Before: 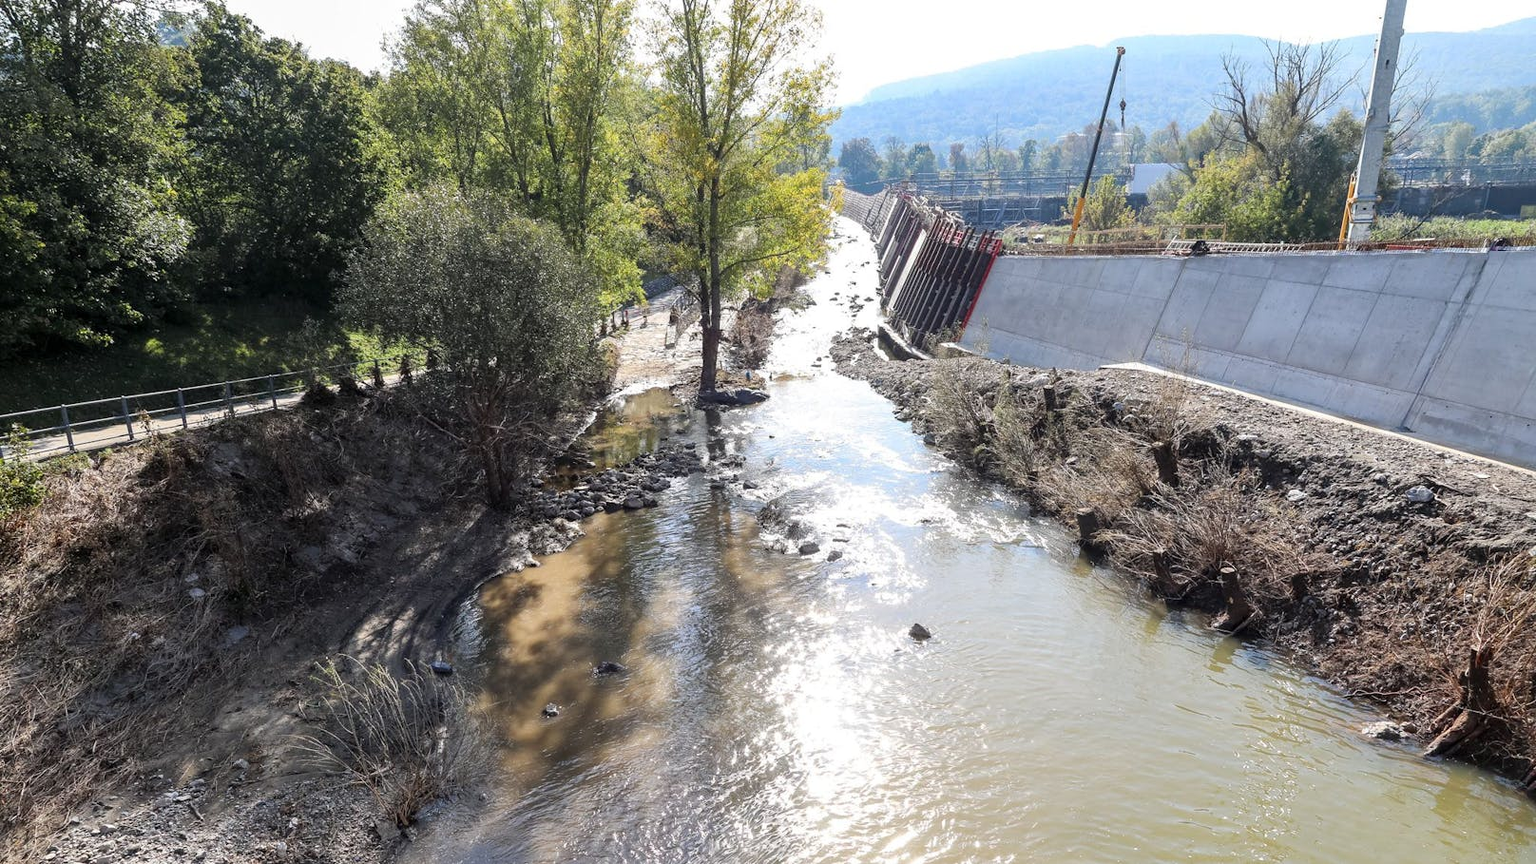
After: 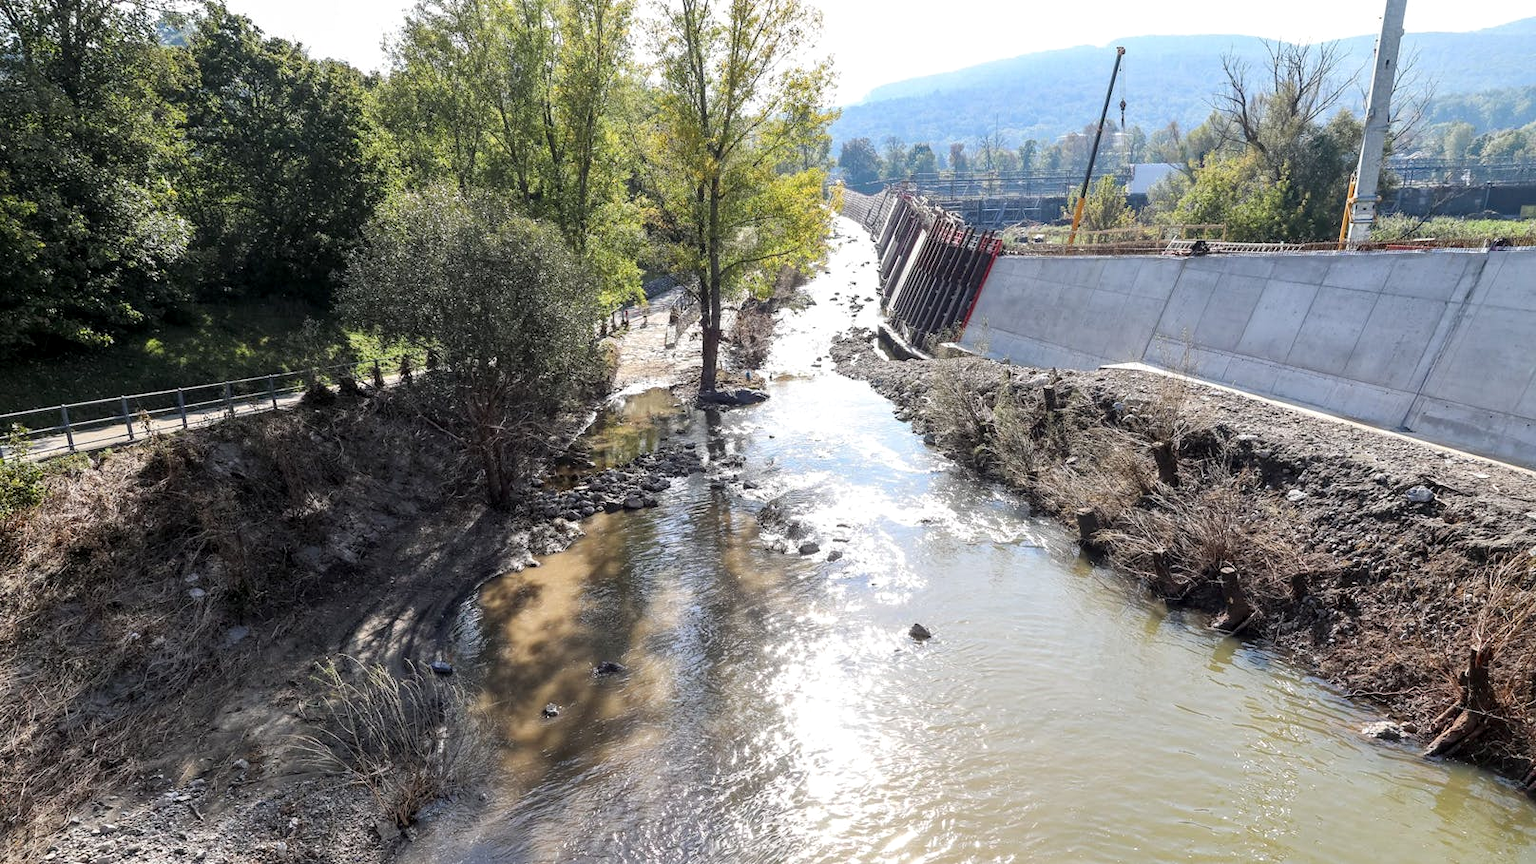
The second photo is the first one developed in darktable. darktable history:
local contrast: highlights 101%, shadows 100%, detail 120%, midtone range 0.2
